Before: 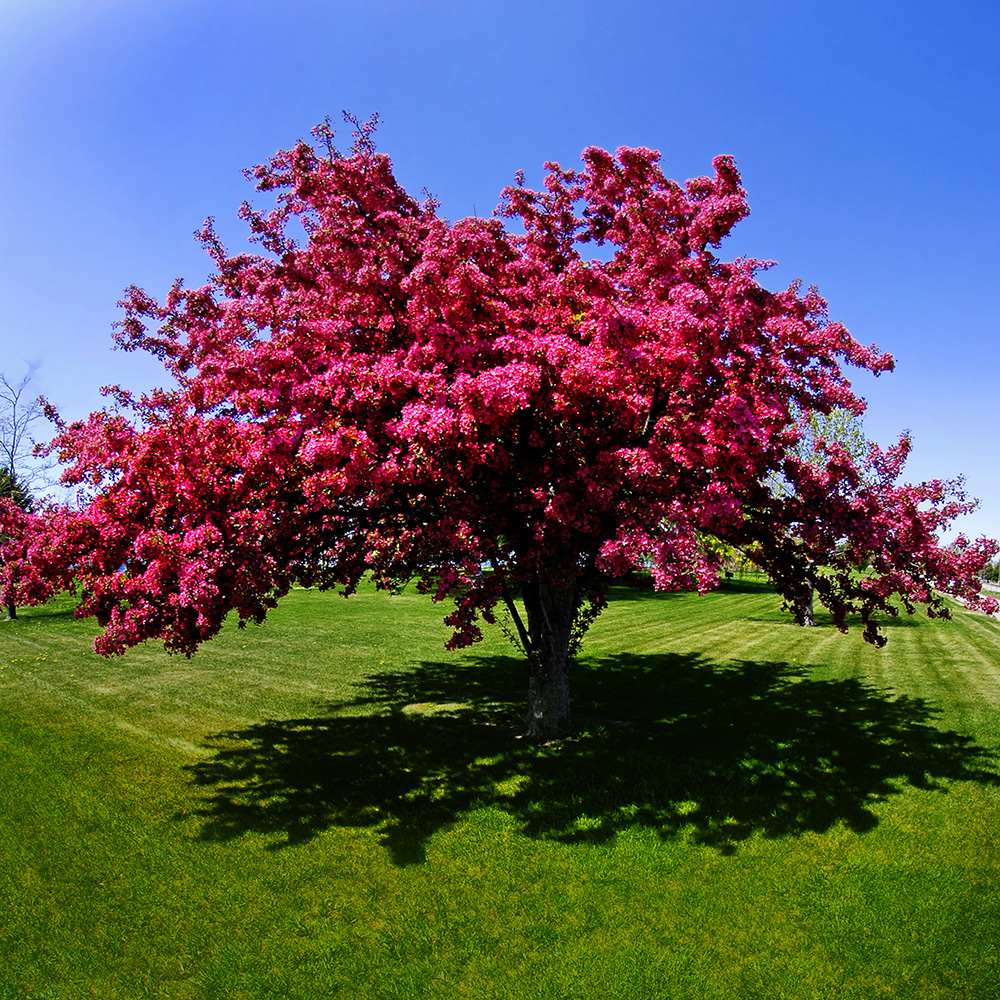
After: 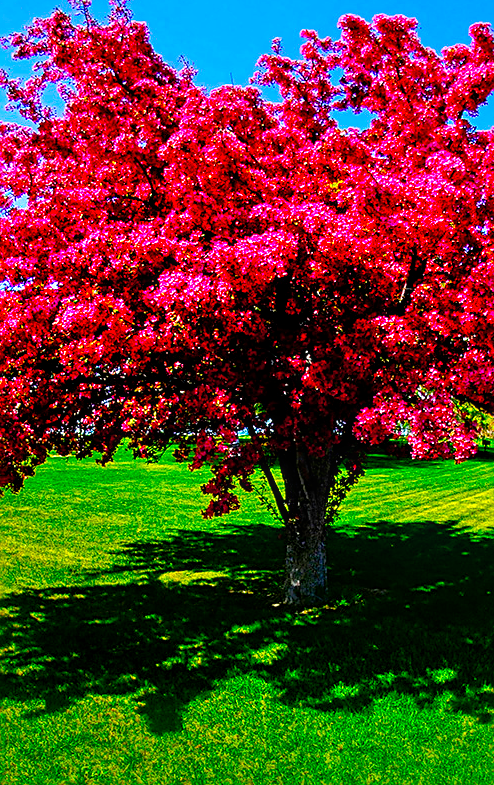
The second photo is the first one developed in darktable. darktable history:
crop and rotate: angle 0.02°, left 24.353%, top 13.219%, right 26.156%, bottom 8.224%
sharpen: on, module defaults
exposure: exposure 0.7 EV, compensate highlight preservation false
color balance: input saturation 134.34%, contrast -10.04%, contrast fulcrum 19.67%, output saturation 133.51%
local contrast: detail 130%
